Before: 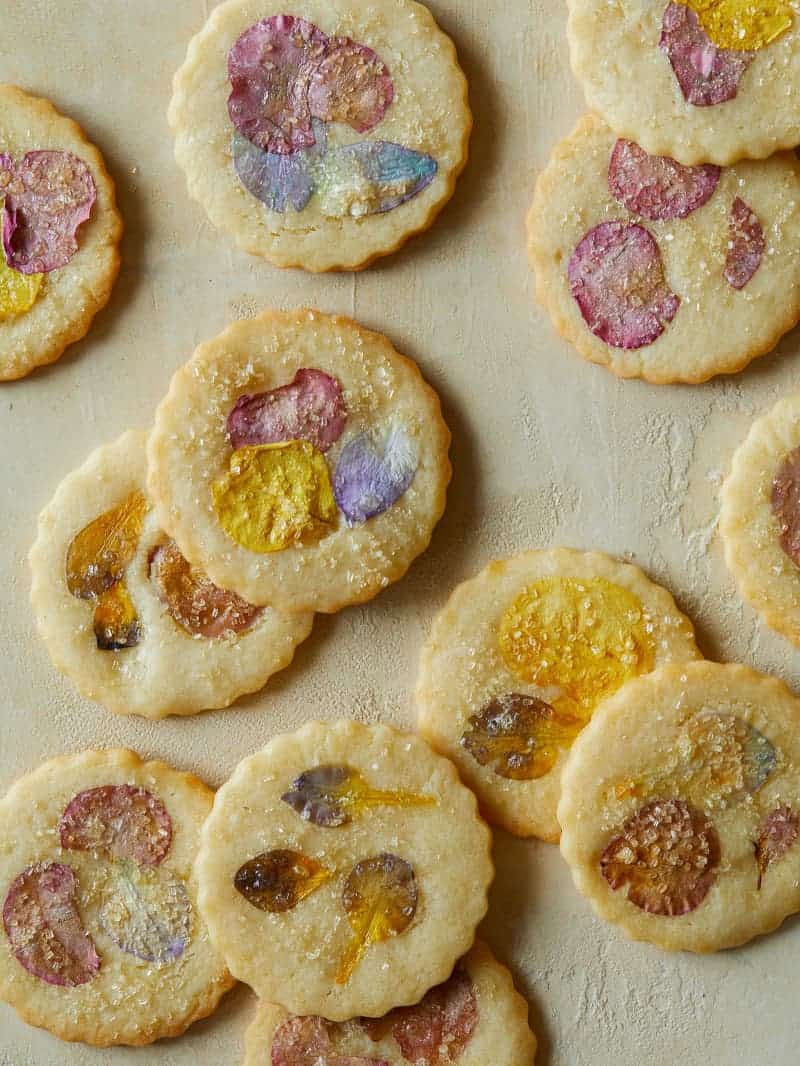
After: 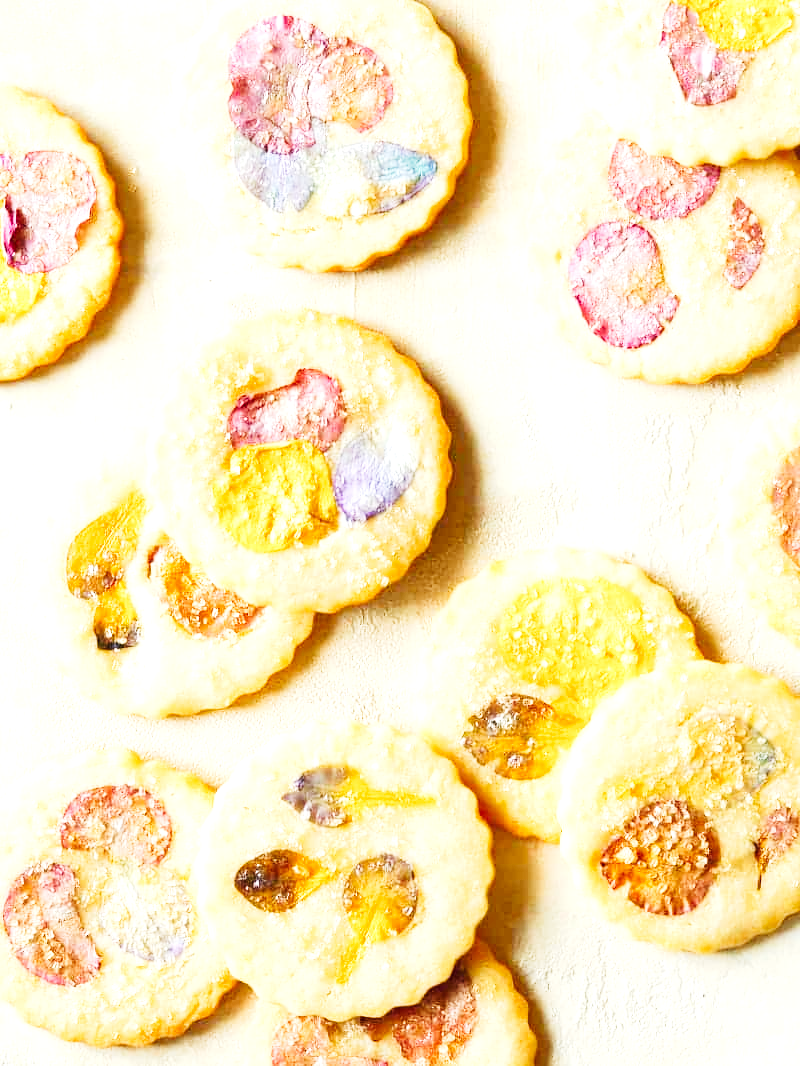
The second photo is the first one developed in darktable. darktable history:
tone curve: curves: ch0 [(0, 0.008) (0.107, 0.083) (0.283, 0.287) (0.429, 0.51) (0.607, 0.739) (0.789, 0.893) (0.998, 0.978)]; ch1 [(0, 0) (0.323, 0.339) (0.438, 0.427) (0.478, 0.484) (0.502, 0.502) (0.527, 0.525) (0.571, 0.579) (0.608, 0.629) (0.669, 0.704) (0.859, 0.899) (1, 1)]; ch2 [(0, 0) (0.33, 0.347) (0.421, 0.456) (0.473, 0.498) (0.502, 0.504) (0.522, 0.524) (0.549, 0.567) (0.593, 0.626) (0.676, 0.724) (1, 1)], preserve colors none
exposure: black level correction 0, exposure 1.599 EV, compensate highlight preservation false
